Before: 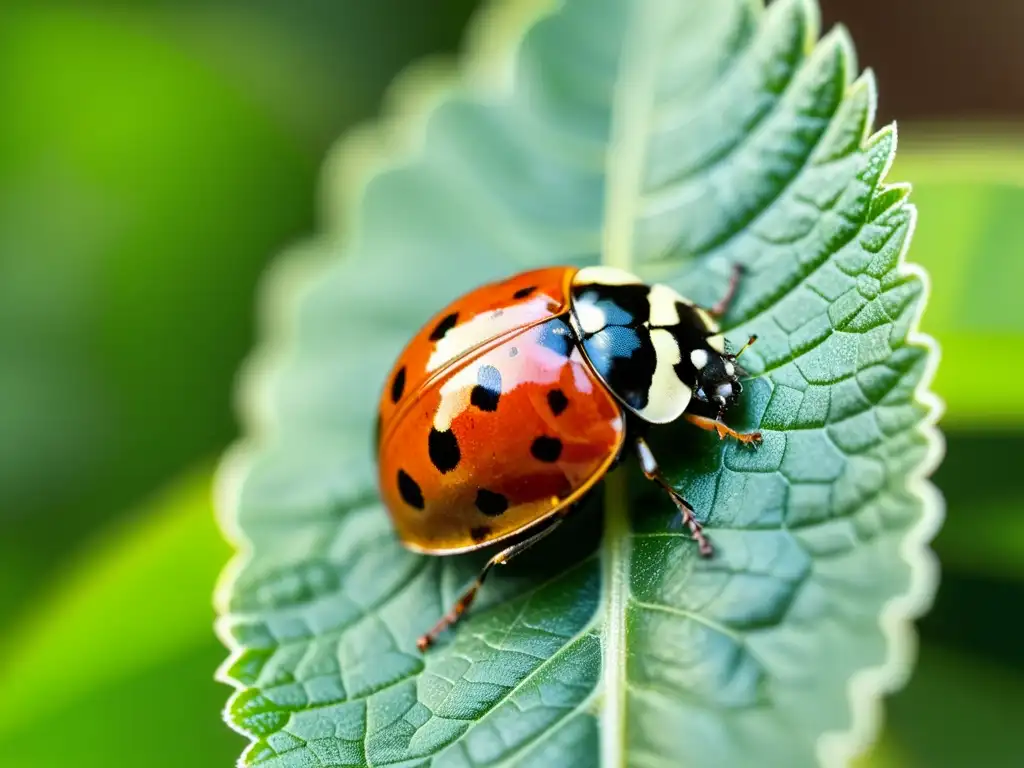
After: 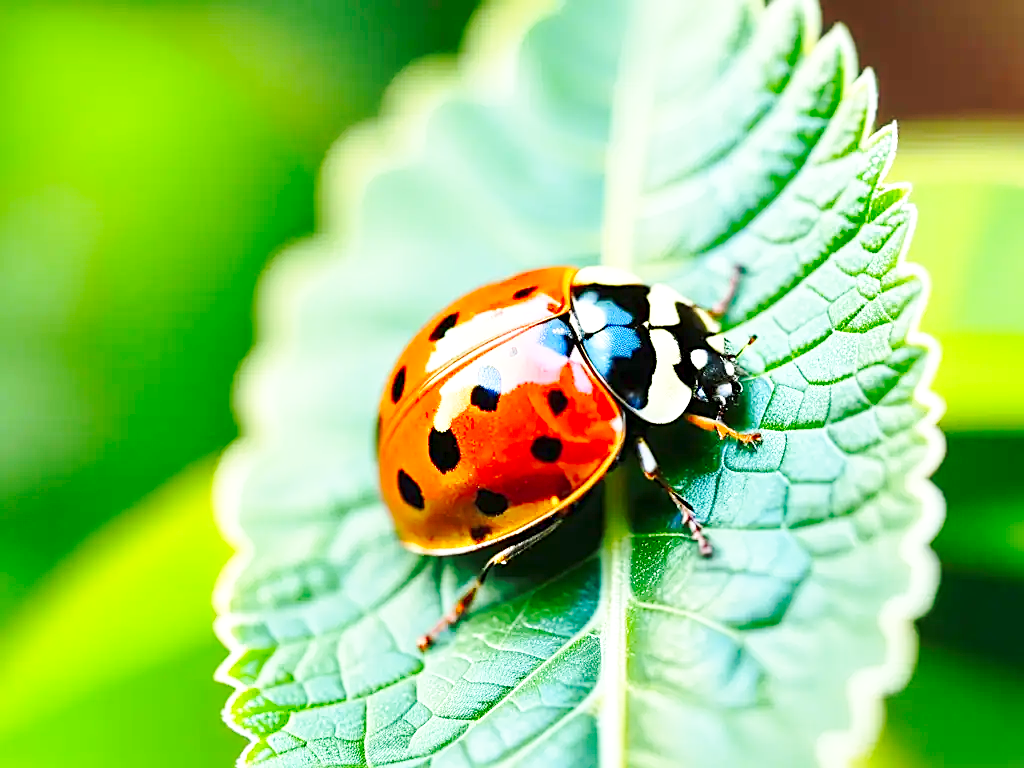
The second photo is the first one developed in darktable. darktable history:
levels: levels [0, 0.43, 0.984]
base curve: curves: ch0 [(0, 0) (0.036, 0.037) (0.121, 0.228) (0.46, 0.76) (0.859, 0.983) (1, 1)], preserve colors none
tone equalizer: edges refinement/feathering 500, mask exposure compensation -1.57 EV, preserve details no
sharpen: on, module defaults
